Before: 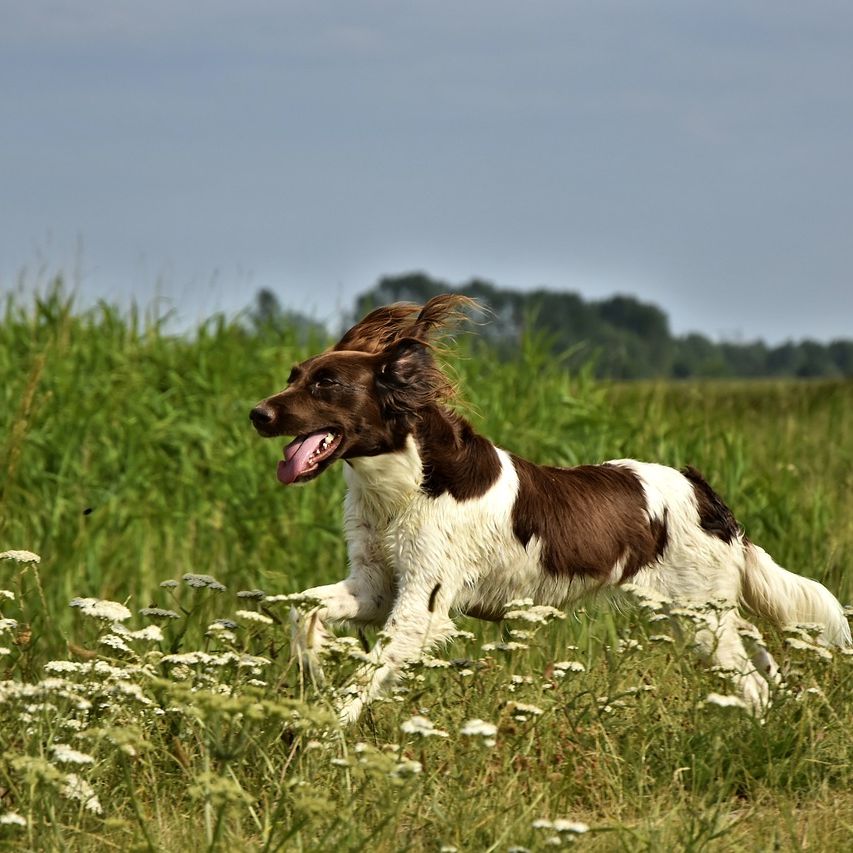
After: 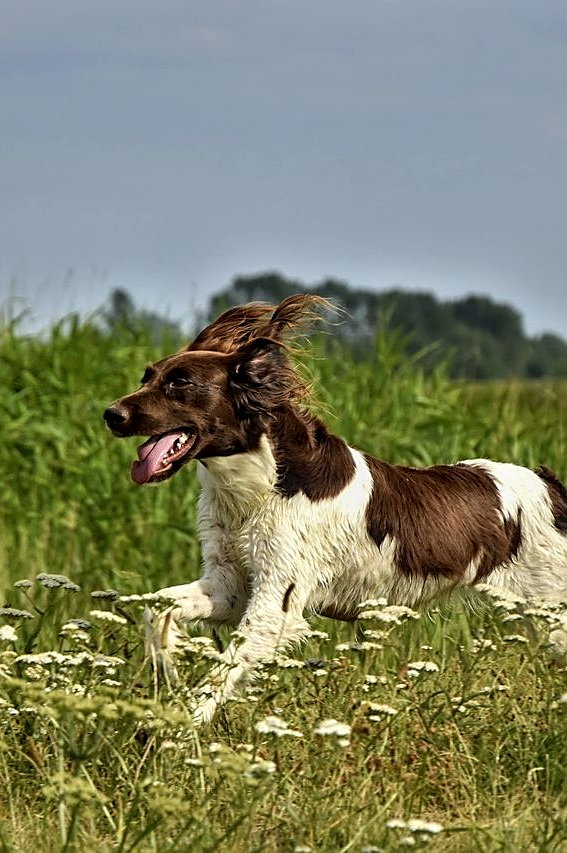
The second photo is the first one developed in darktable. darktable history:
crop: left 17.12%, right 16.34%
shadows and highlights: shadows 25.91, highlights -24.18
sharpen: on, module defaults
local contrast: on, module defaults
